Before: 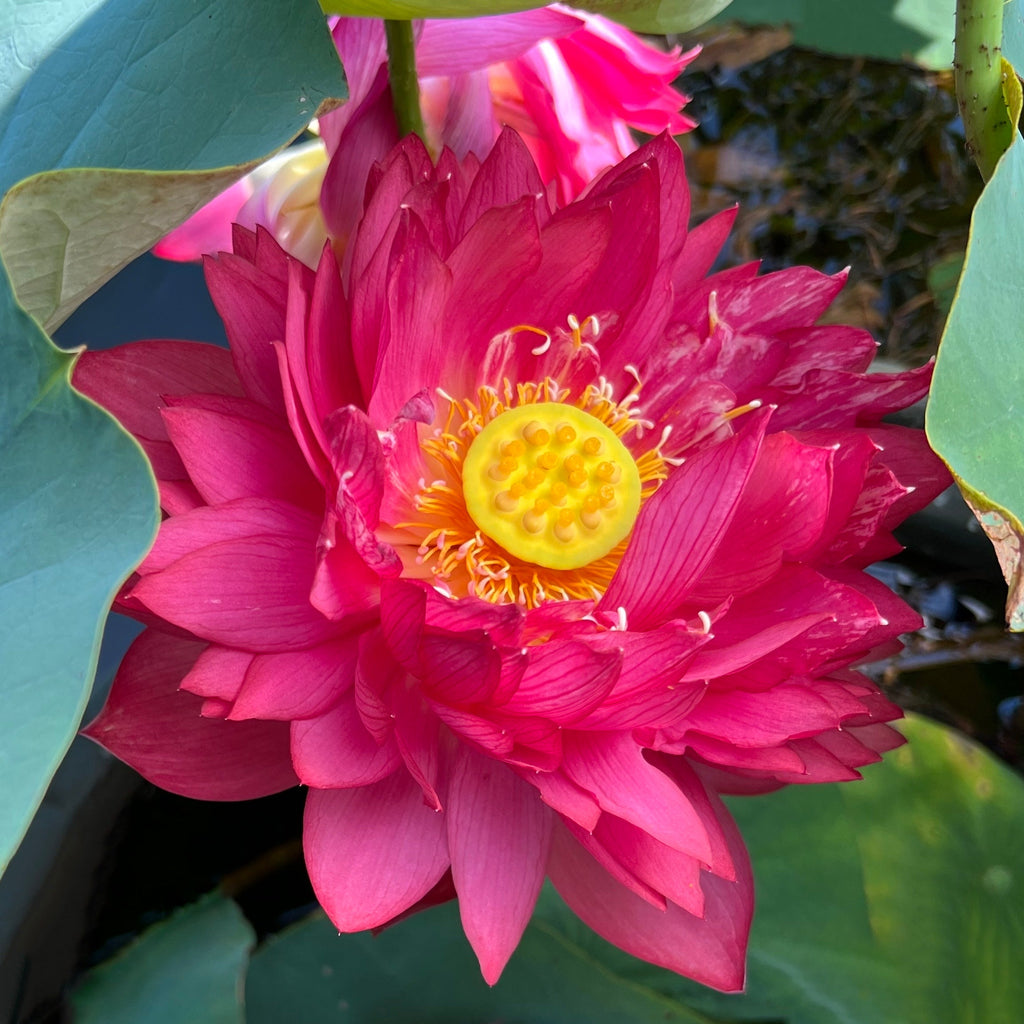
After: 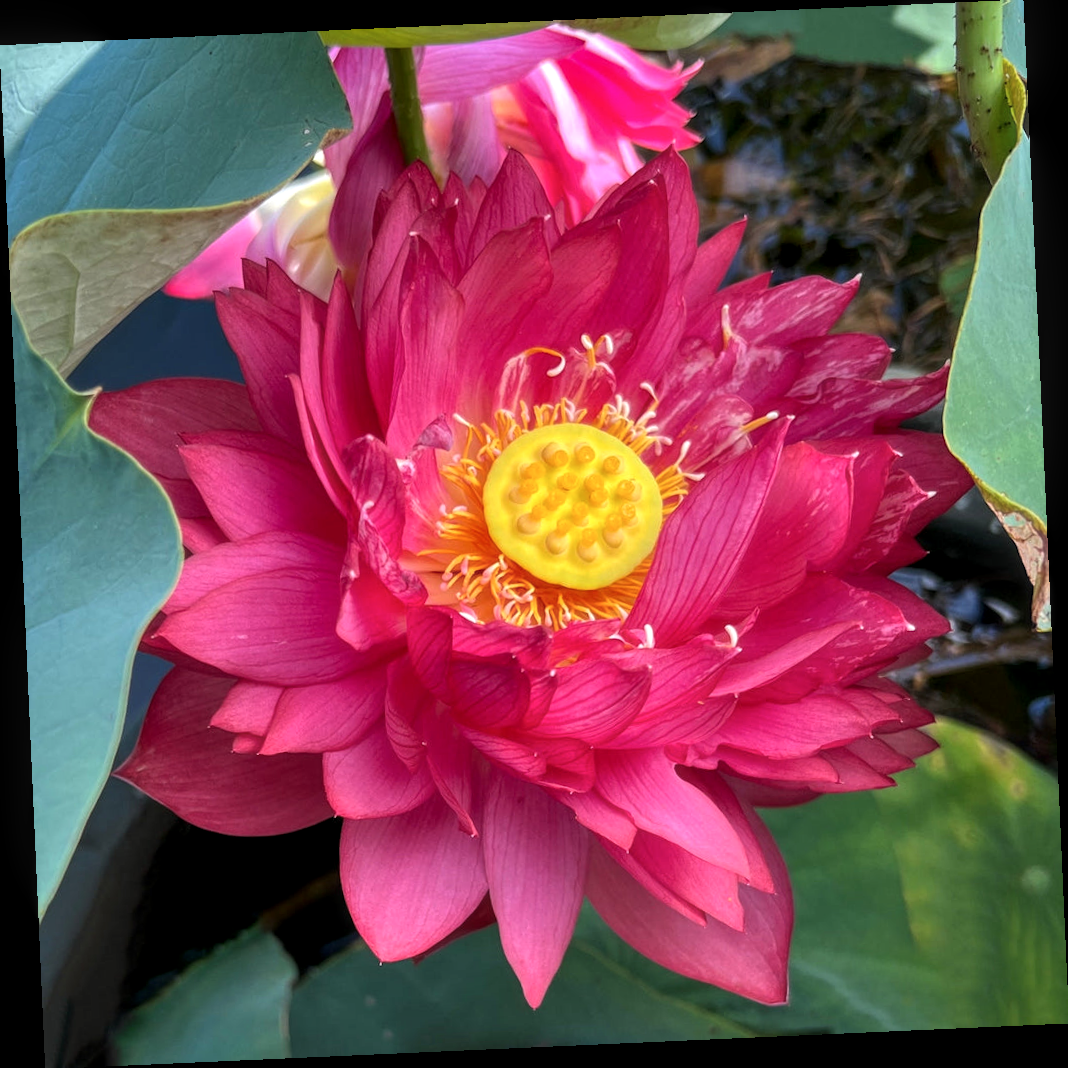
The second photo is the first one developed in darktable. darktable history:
haze removal: strength -0.1, adaptive false
local contrast: detail 130%
rotate and perspective: rotation -2.56°, automatic cropping off
